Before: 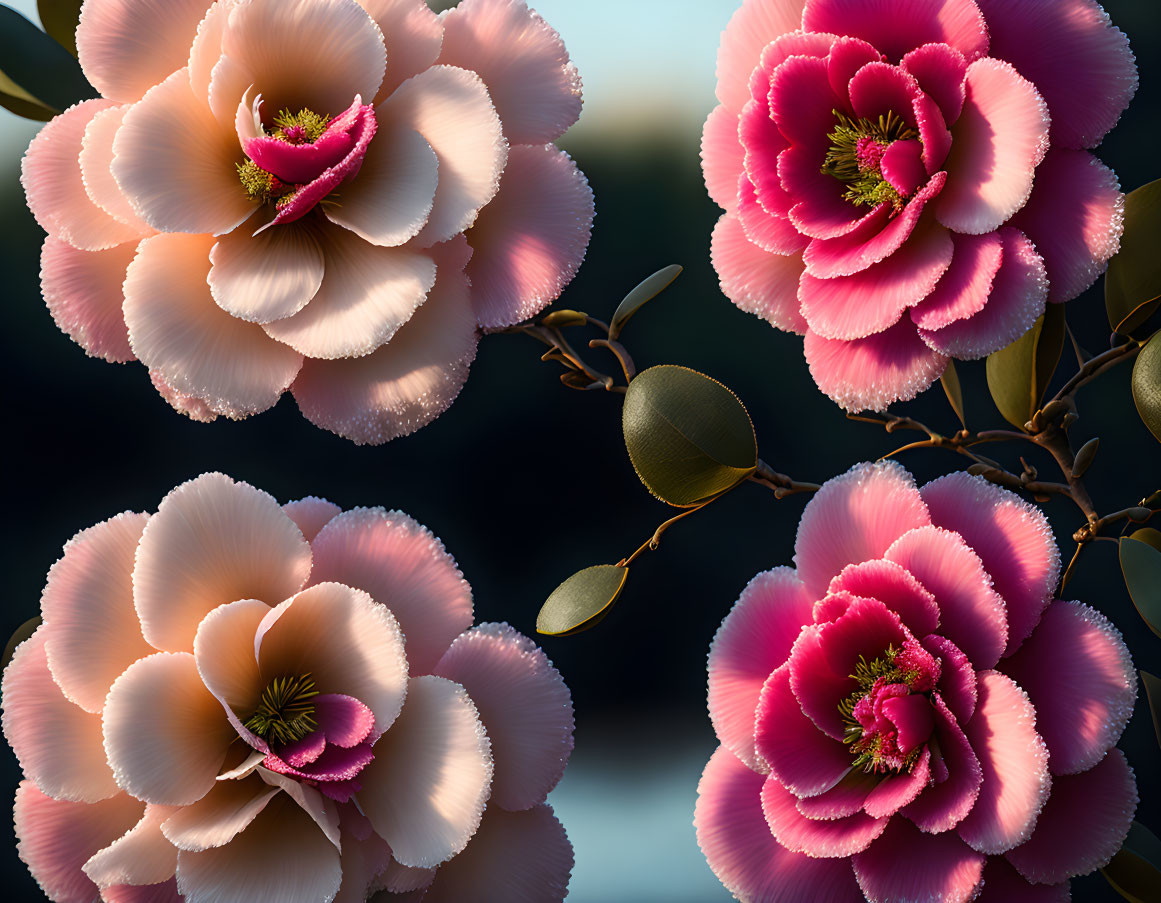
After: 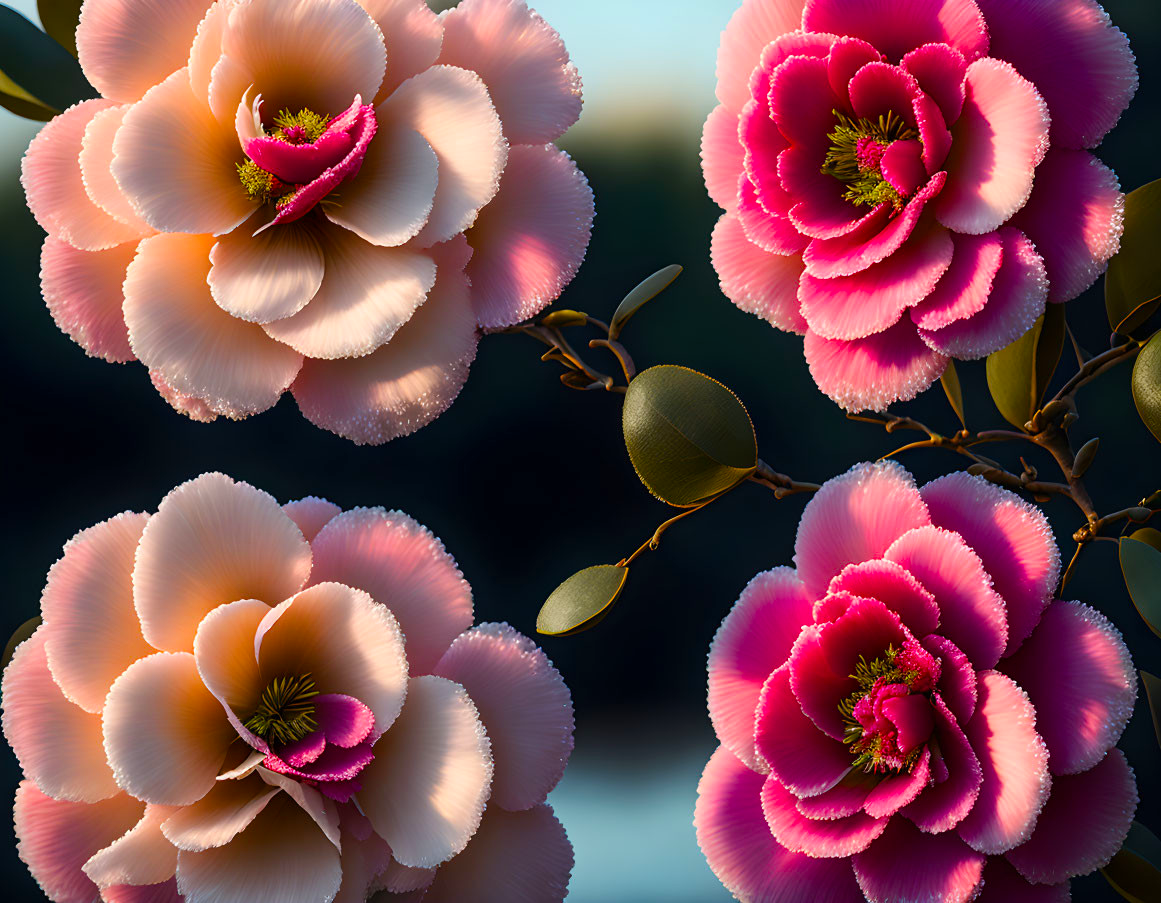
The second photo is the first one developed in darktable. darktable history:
color balance rgb: perceptual saturation grading › global saturation 31.115%, perceptual brilliance grading › global brilliance 2.625%, perceptual brilliance grading › highlights -2.381%, perceptual brilliance grading › shadows 2.72%
